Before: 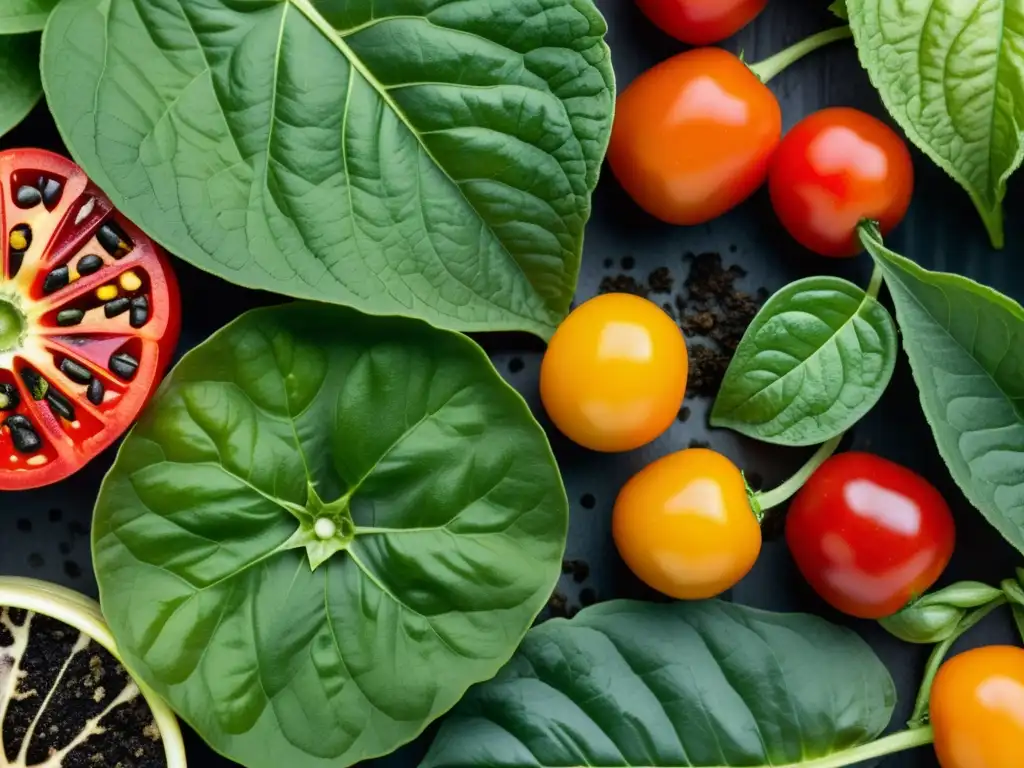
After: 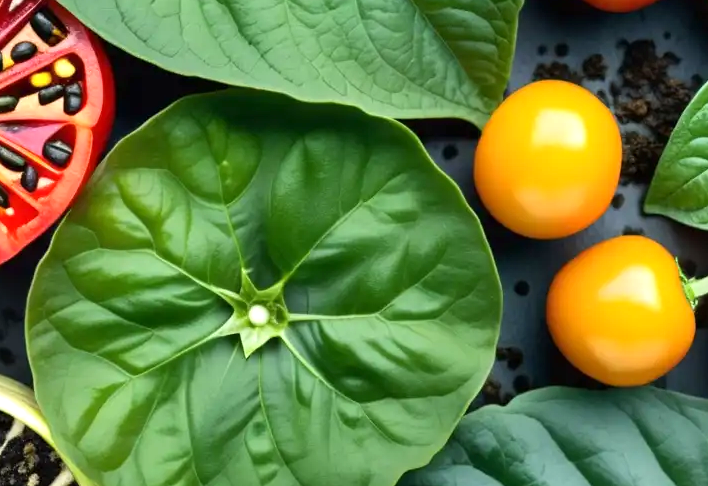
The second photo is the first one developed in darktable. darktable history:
exposure: exposure 0.524 EV, compensate highlight preservation false
crop: left 6.527%, top 27.781%, right 24.301%, bottom 8.824%
